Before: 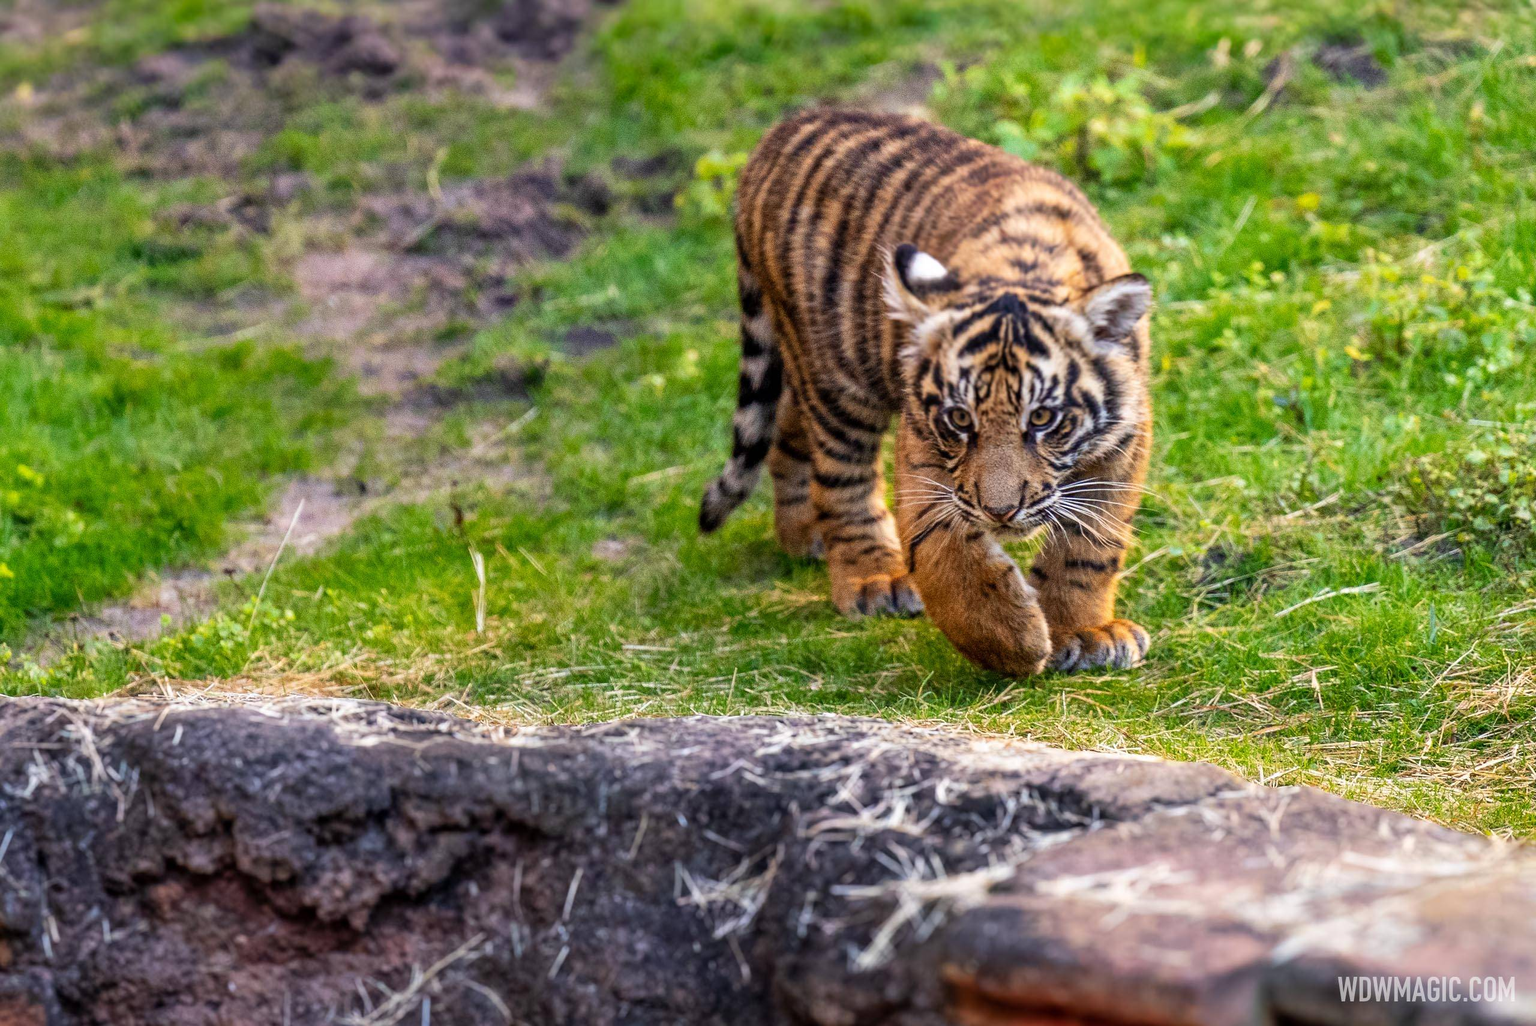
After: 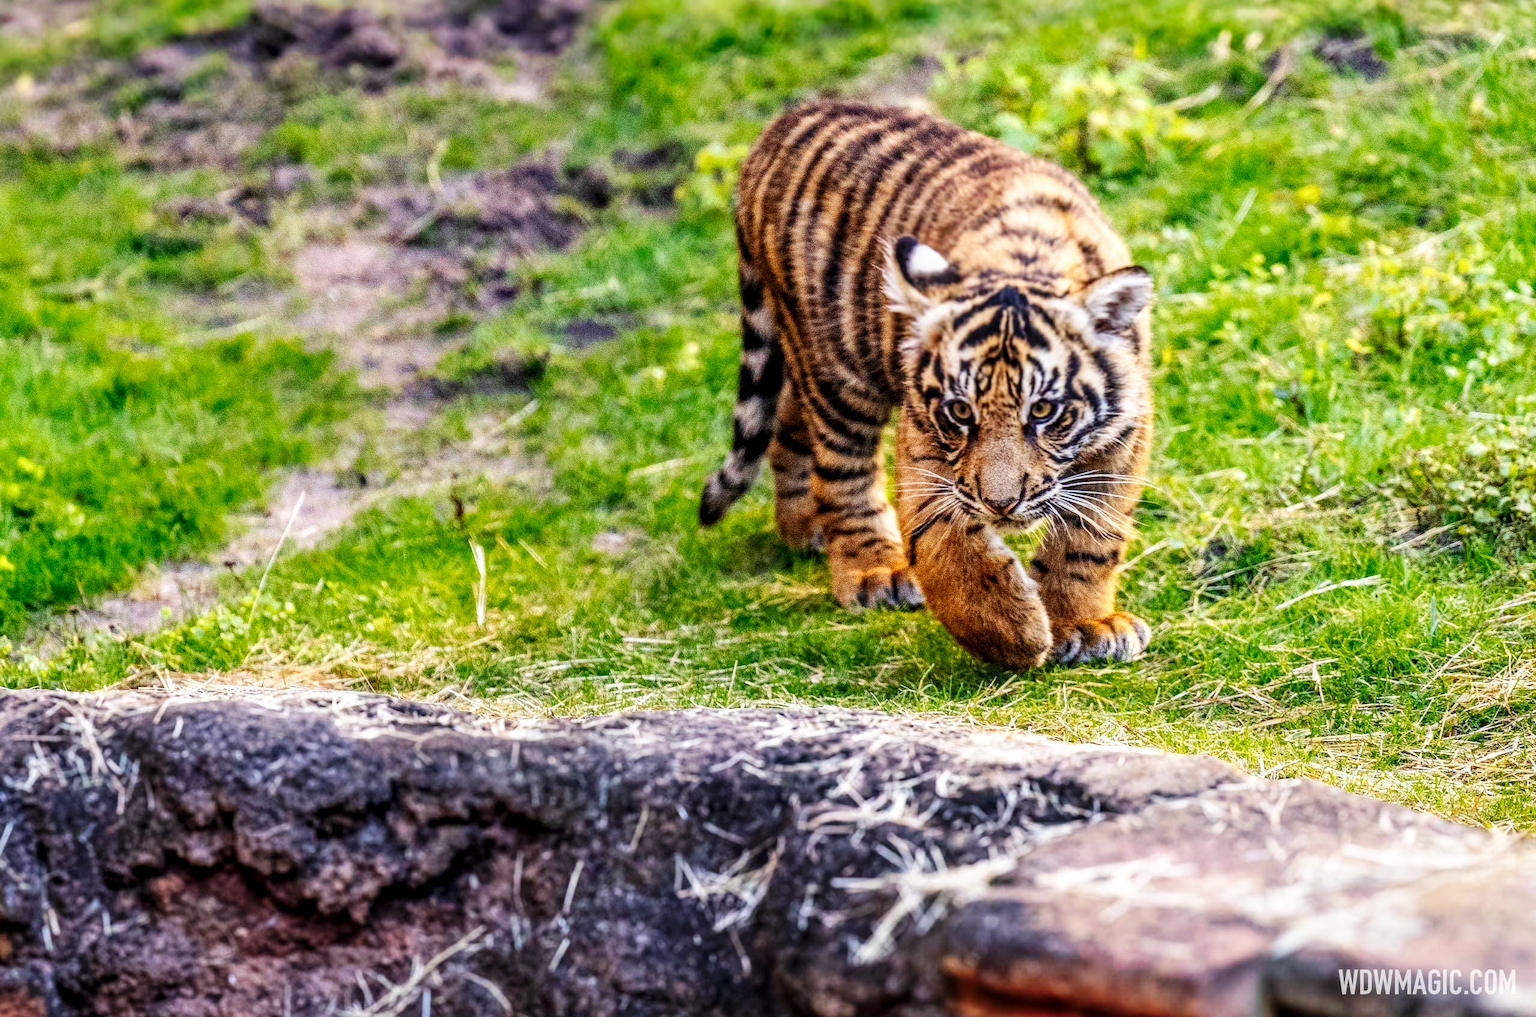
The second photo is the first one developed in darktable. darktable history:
color zones: curves: ch0 [(0.25, 0.5) (0.428, 0.473) (0.75, 0.5)]; ch1 [(0.243, 0.479) (0.398, 0.452) (0.75, 0.5)]
local contrast: on, module defaults
base curve: curves: ch0 [(0, 0) (0.032, 0.025) (0.121, 0.166) (0.206, 0.329) (0.605, 0.79) (1, 1)], preserve colors none
crop: top 0.789%, right 0.002%
